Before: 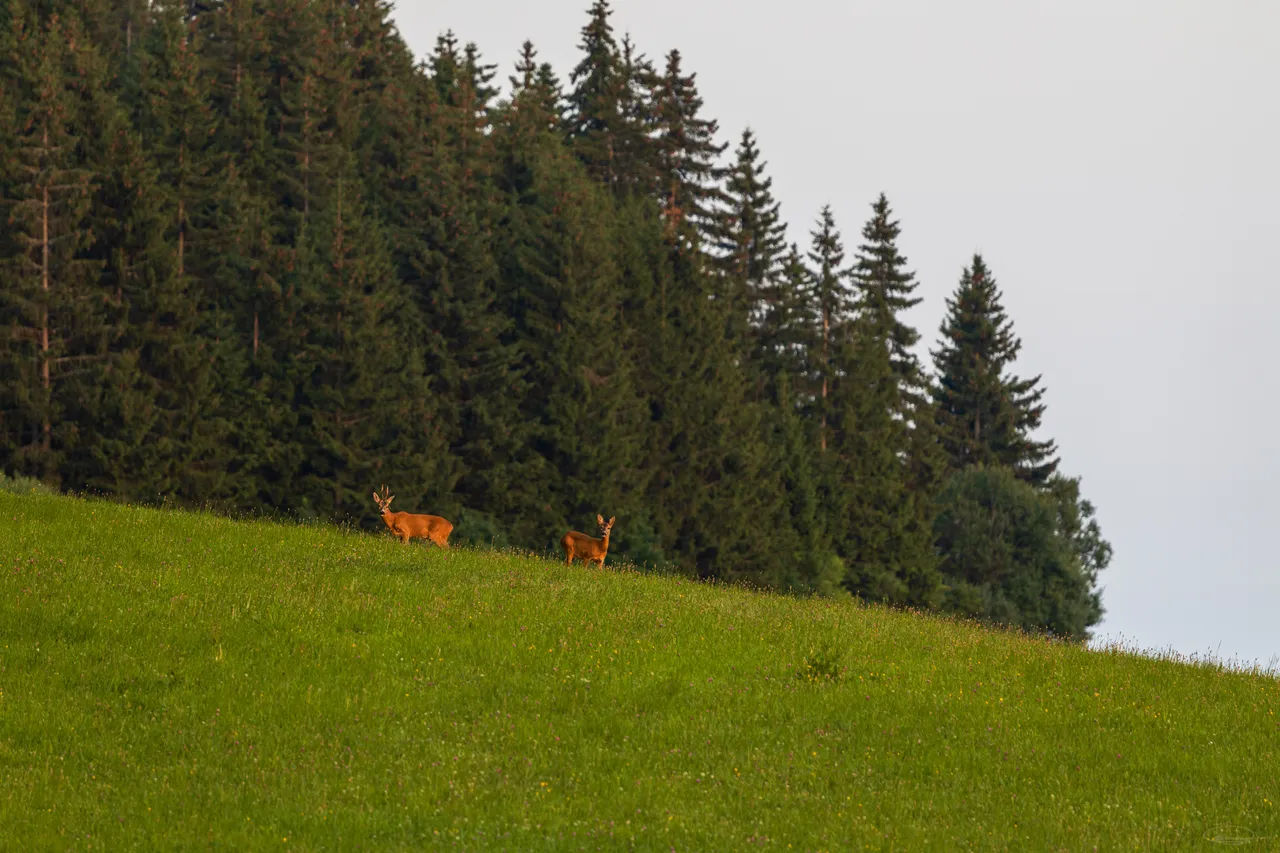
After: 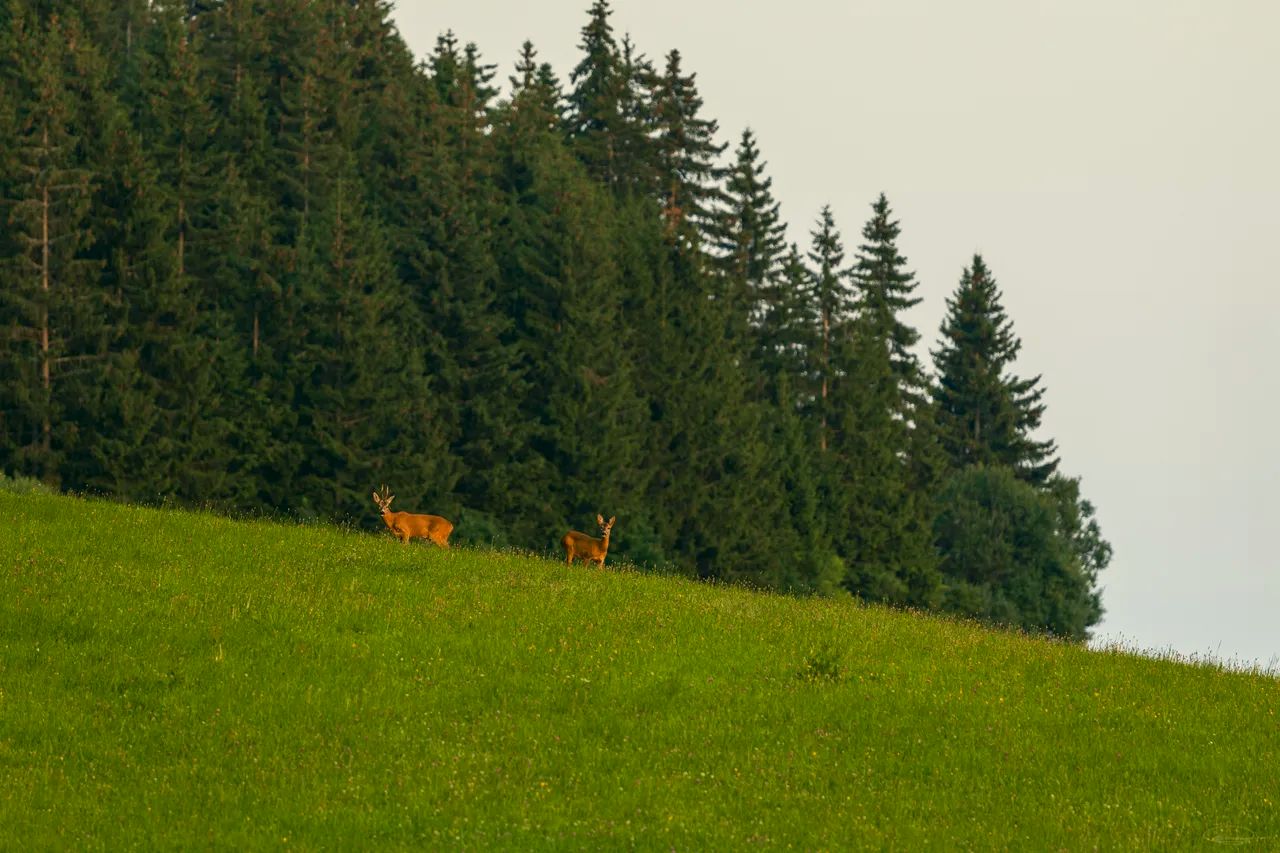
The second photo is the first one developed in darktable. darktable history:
color correction: highlights a* -0.573, highlights b* 9.41, shadows a* -8.82, shadows b* 1.24
